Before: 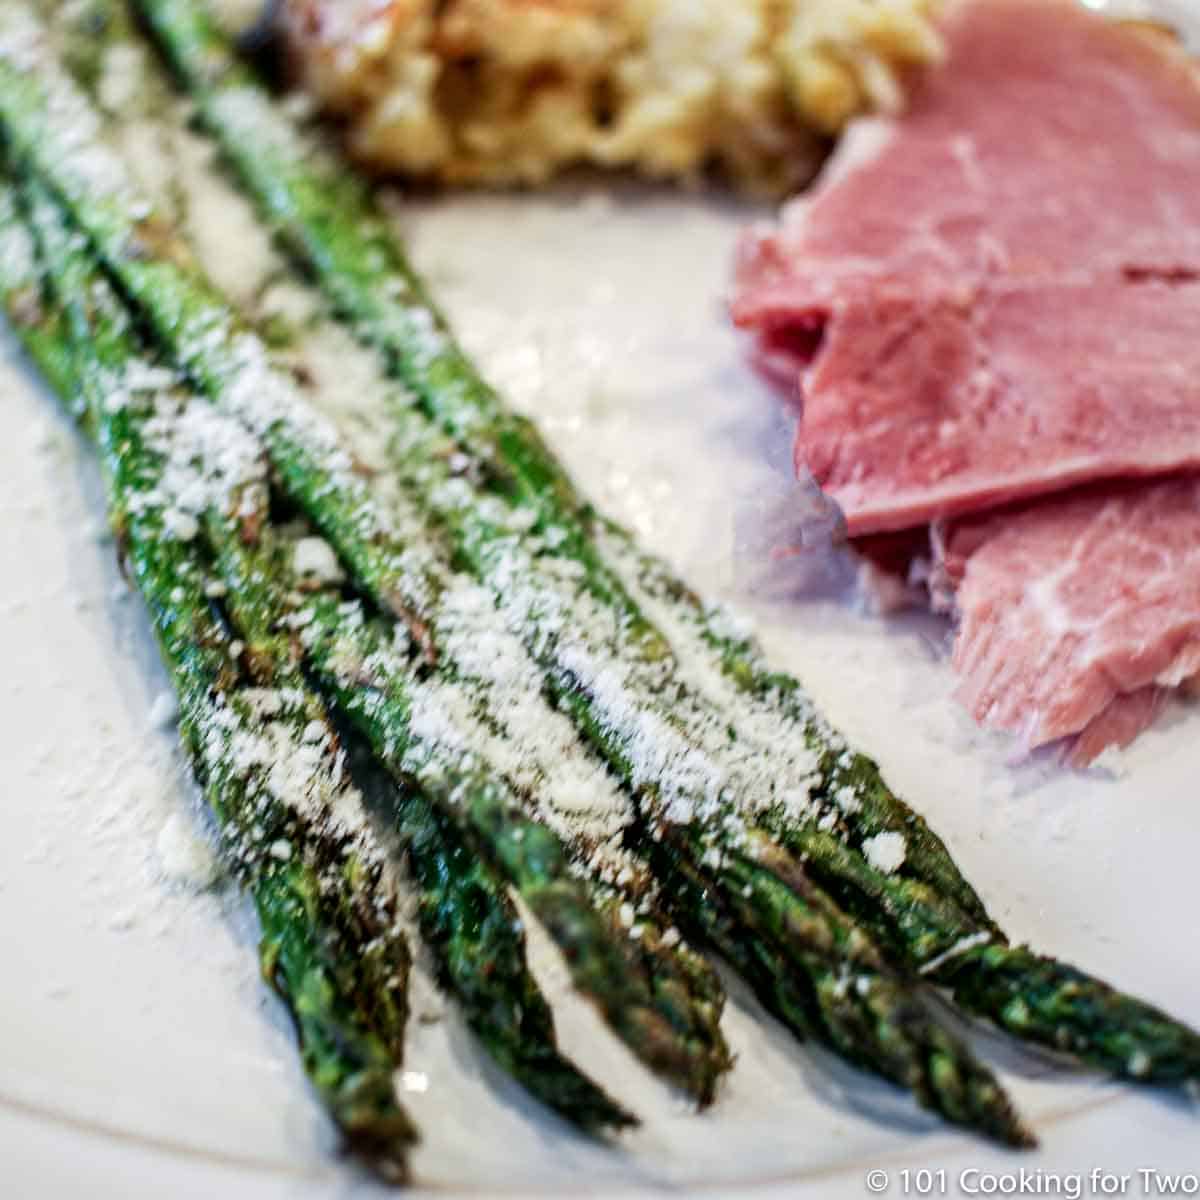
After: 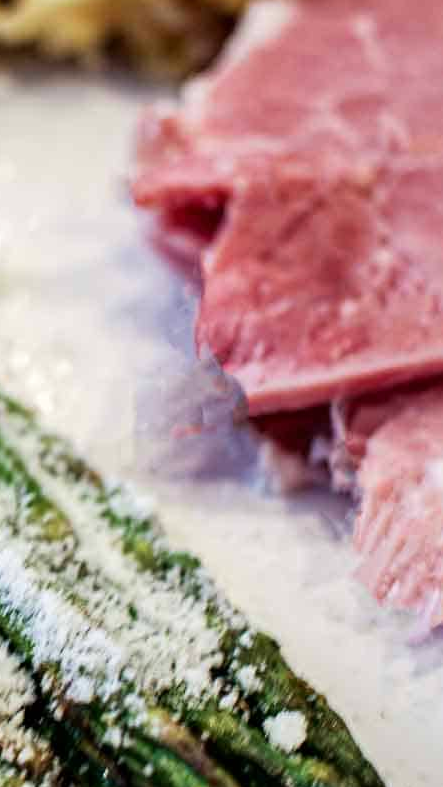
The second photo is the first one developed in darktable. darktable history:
crop and rotate: left 49.936%, top 10.094%, right 13.136%, bottom 24.256%
velvia: strength 10%
